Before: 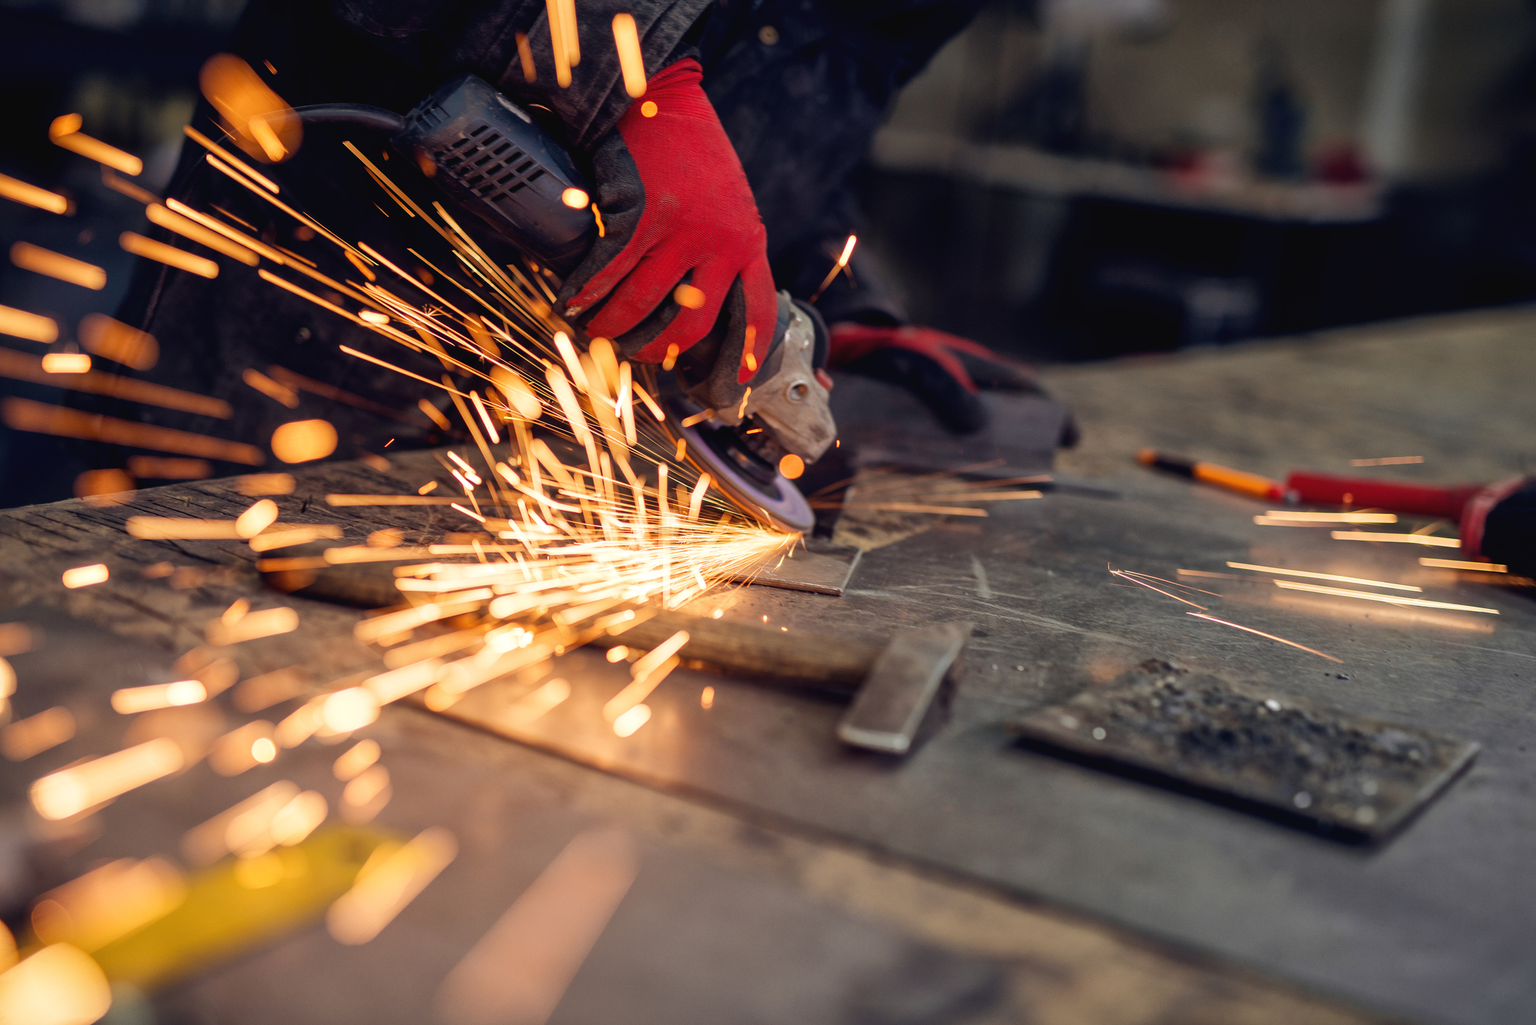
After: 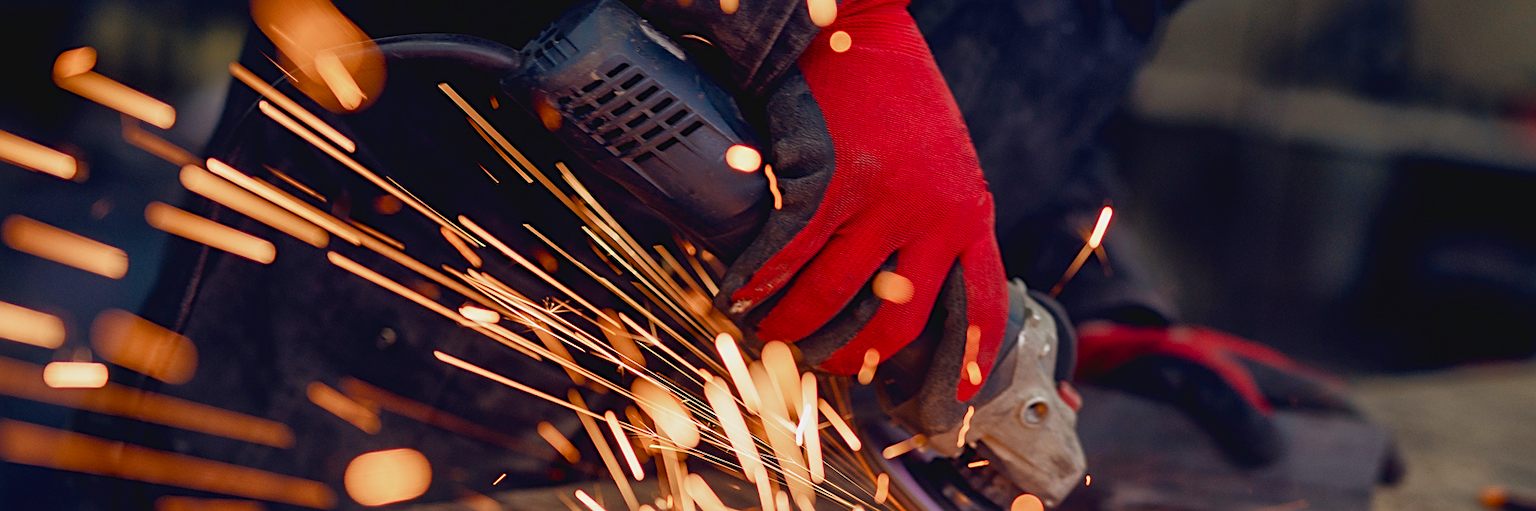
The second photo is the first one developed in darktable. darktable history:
crop: left 0.579%, top 7.627%, right 23.167%, bottom 54.275%
color balance rgb: shadows lift › chroma 1%, shadows lift › hue 113°, highlights gain › chroma 0.2%, highlights gain › hue 333°, perceptual saturation grading › global saturation 20%, perceptual saturation grading › highlights -50%, perceptual saturation grading › shadows 25%, contrast -10%
sharpen: radius 2.529, amount 0.323
